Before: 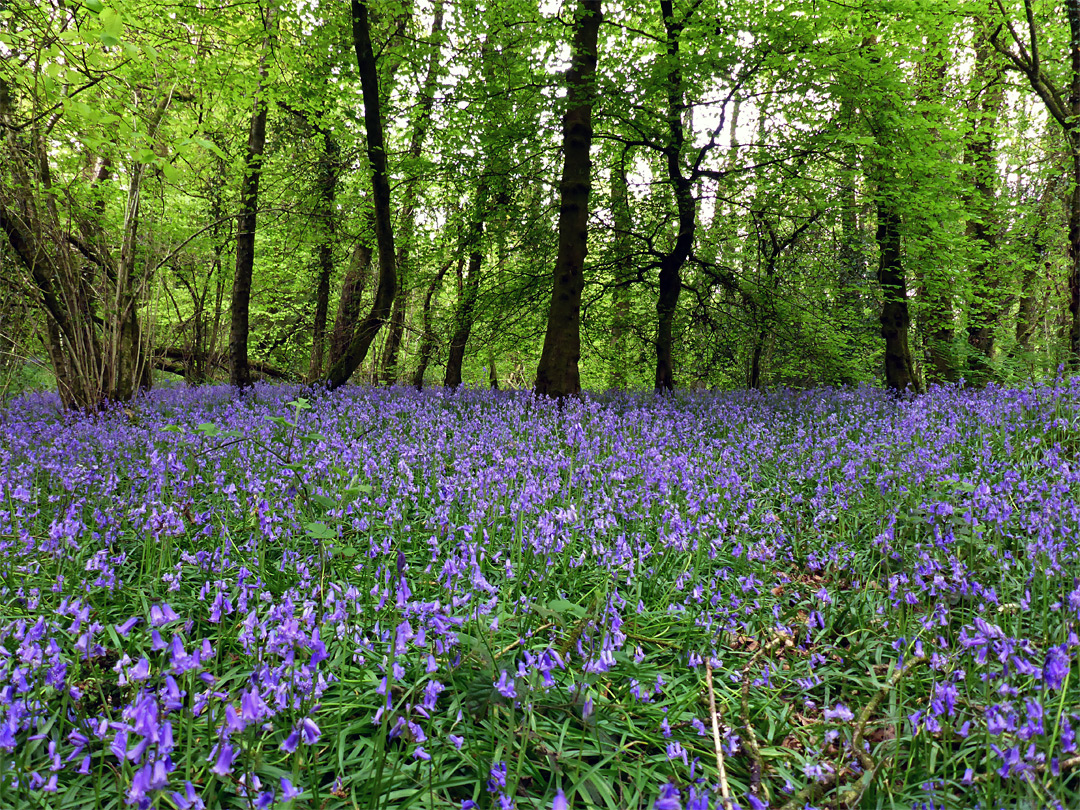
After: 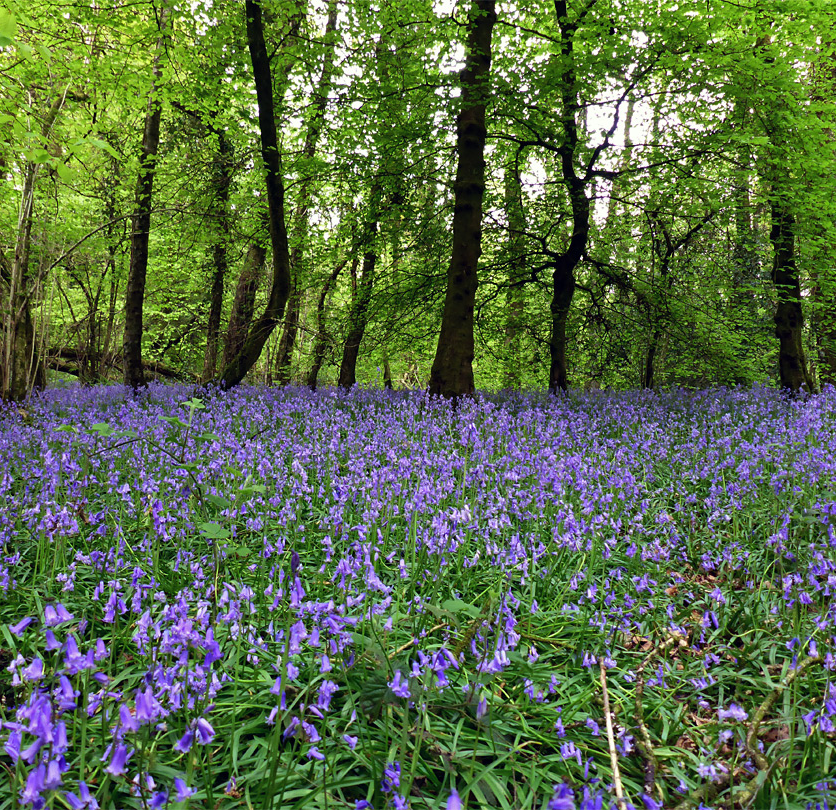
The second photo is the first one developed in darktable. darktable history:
crop: left 9.868%, right 12.678%
